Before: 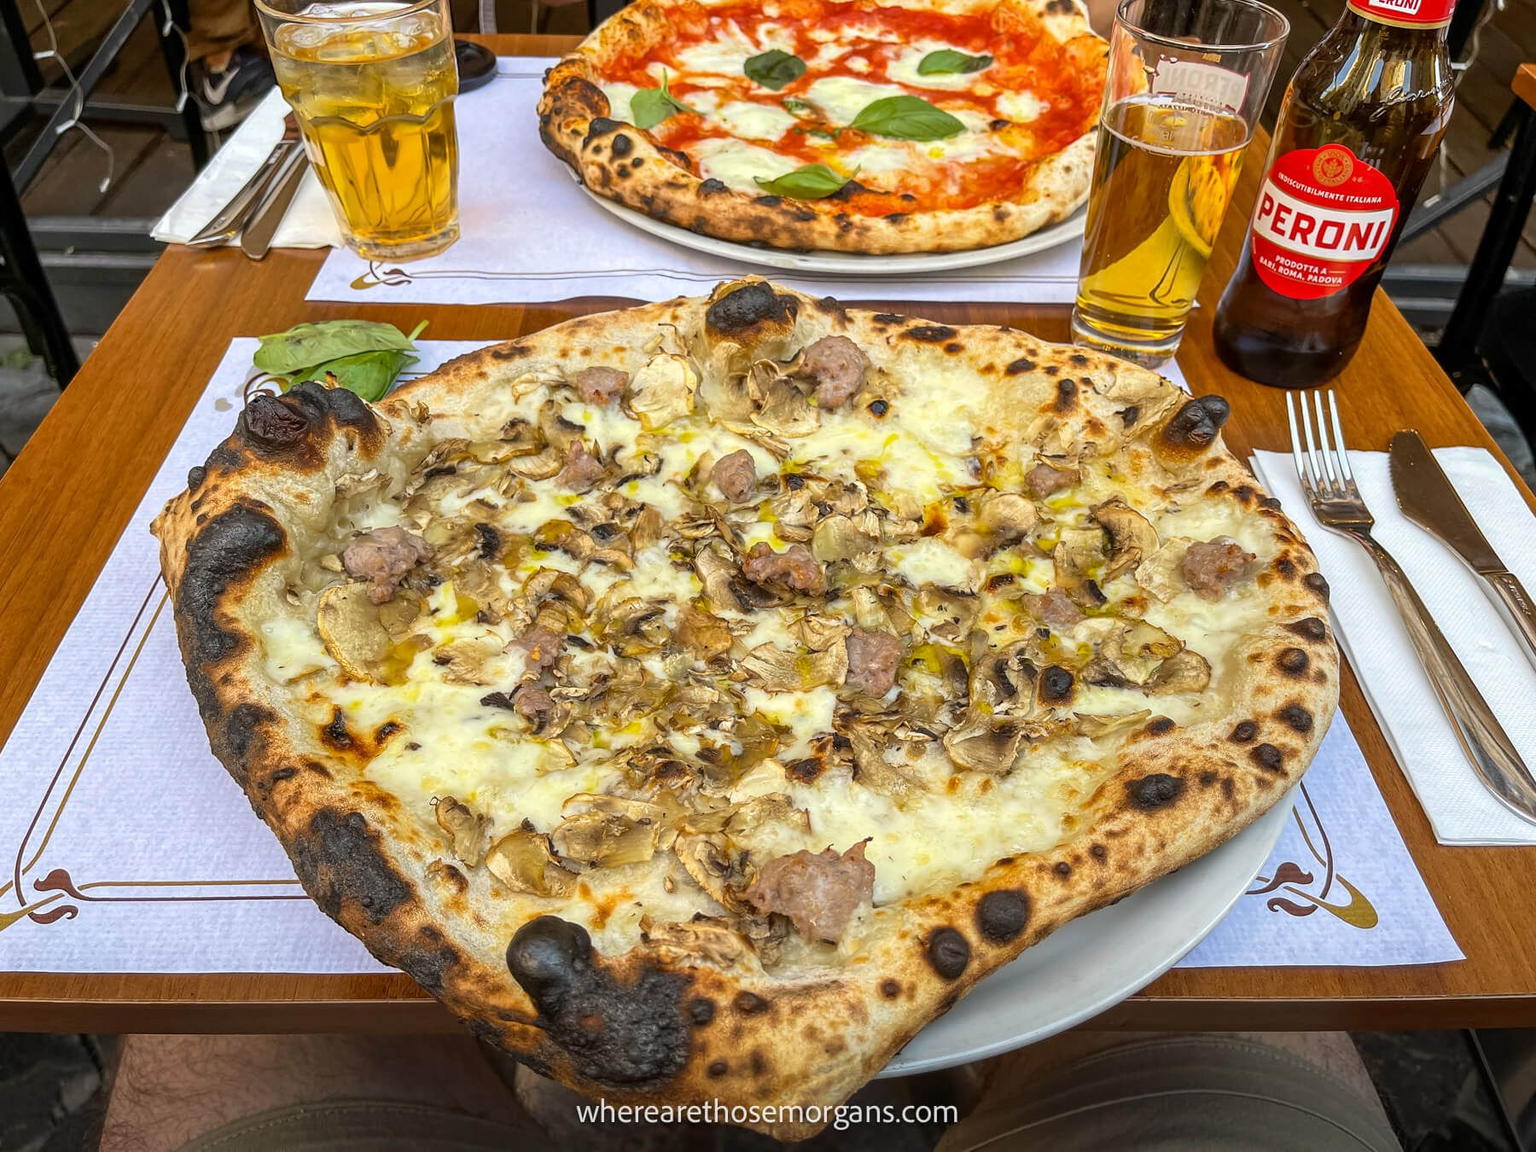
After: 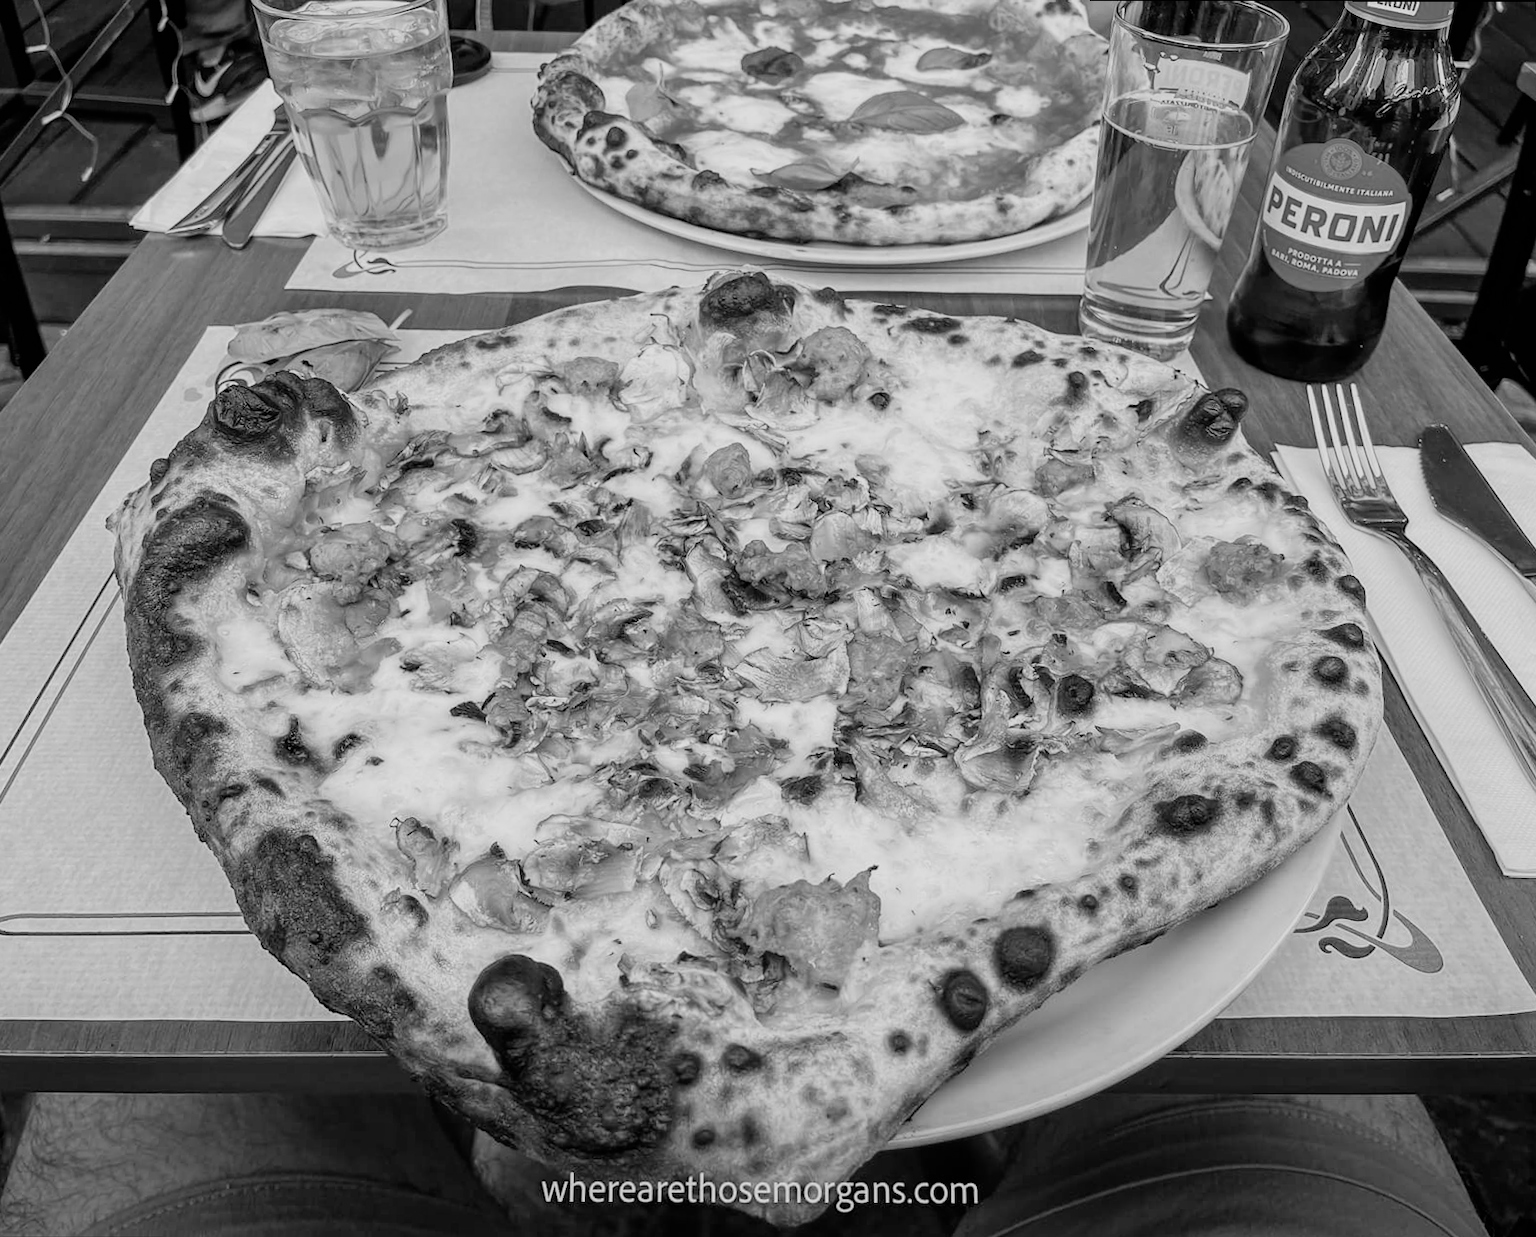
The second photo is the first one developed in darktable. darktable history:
rotate and perspective: rotation 0.215°, lens shift (vertical) -0.139, crop left 0.069, crop right 0.939, crop top 0.002, crop bottom 0.996
white balance: red 0.924, blue 1.095
filmic rgb: black relative exposure -7.65 EV, white relative exposure 4.56 EV, hardness 3.61, color science v6 (2022)
levels: levels [0, 0.48, 0.961]
color zones: curves: ch1 [(0, -0.394) (0.143, -0.394) (0.286, -0.394) (0.429, -0.392) (0.571, -0.391) (0.714, -0.391) (0.857, -0.391) (1, -0.394)]
